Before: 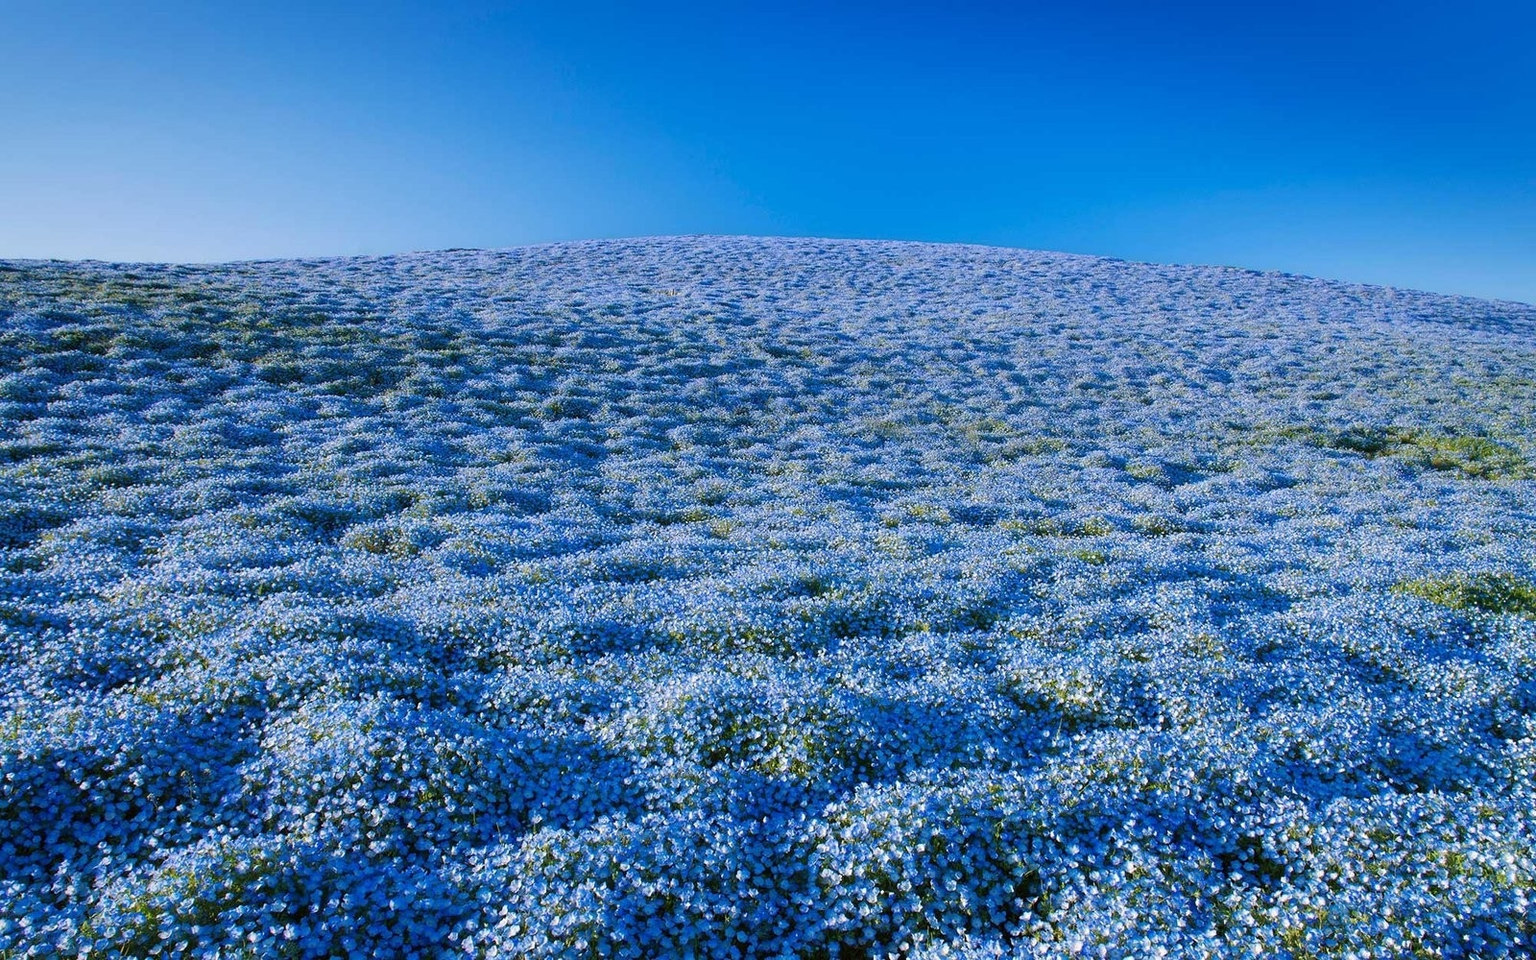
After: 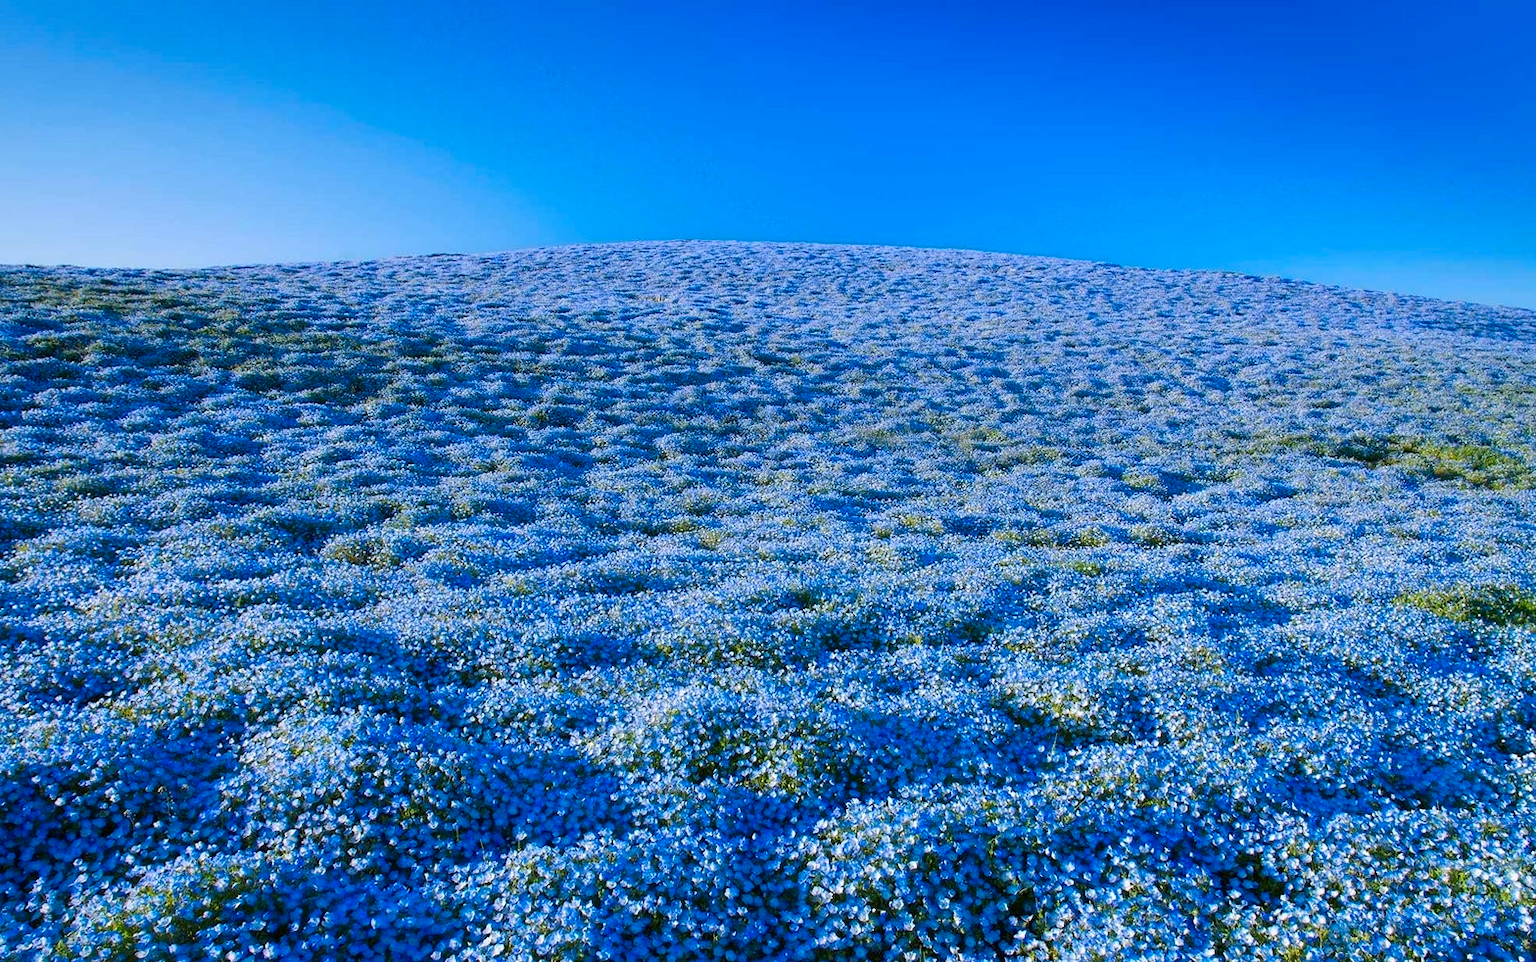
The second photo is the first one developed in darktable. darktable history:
local contrast: mode bilateral grid, contrast 15, coarseness 35, detail 106%, midtone range 0.2
crop: left 1.711%, right 0.279%, bottom 1.651%
contrast brightness saturation: contrast 0.09, saturation 0.276
